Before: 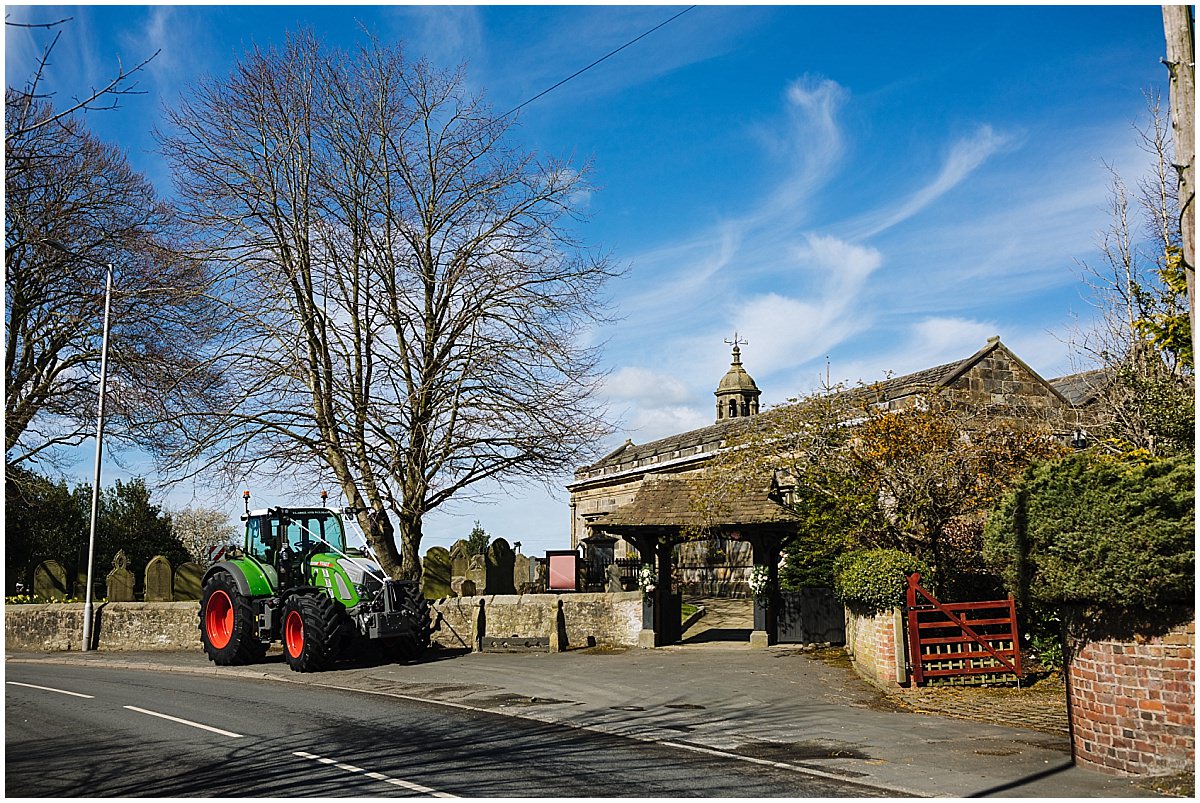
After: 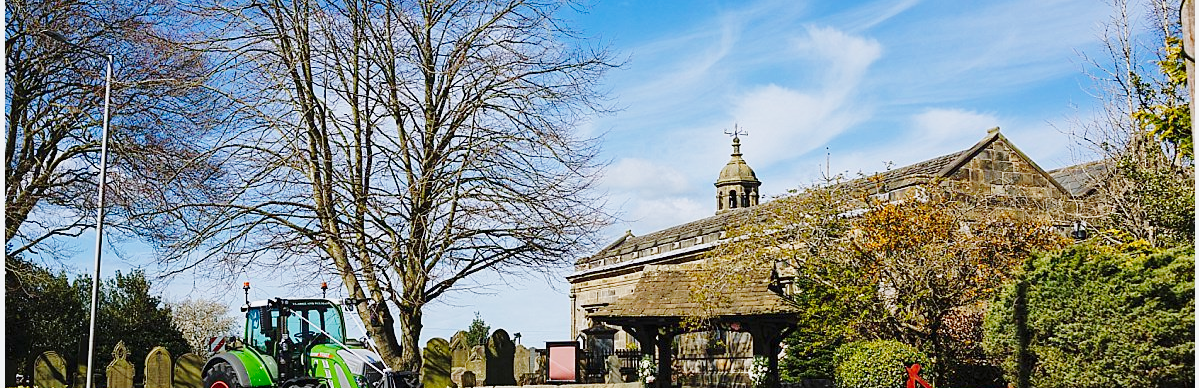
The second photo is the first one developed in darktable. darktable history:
tone equalizer: -8 EV 0.25 EV, -7 EV 0.417 EV, -6 EV 0.417 EV, -5 EV 0.25 EV, -3 EV -0.25 EV, -2 EV -0.417 EV, -1 EV -0.417 EV, +0 EV -0.25 EV, edges refinement/feathering 500, mask exposure compensation -1.57 EV, preserve details guided filter
exposure: exposure 0 EV, compensate highlight preservation false
base curve: curves: ch0 [(0, 0) (0.028, 0.03) (0.121, 0.232) (0.46, 0.748) (0.859, 0.968) (1, 1)], preserve colors none
crop and rotate: top 26.056%, bottom 25.543%
white balance: red 0.983, blue 1.036
color balance rgb: contrast -10%
